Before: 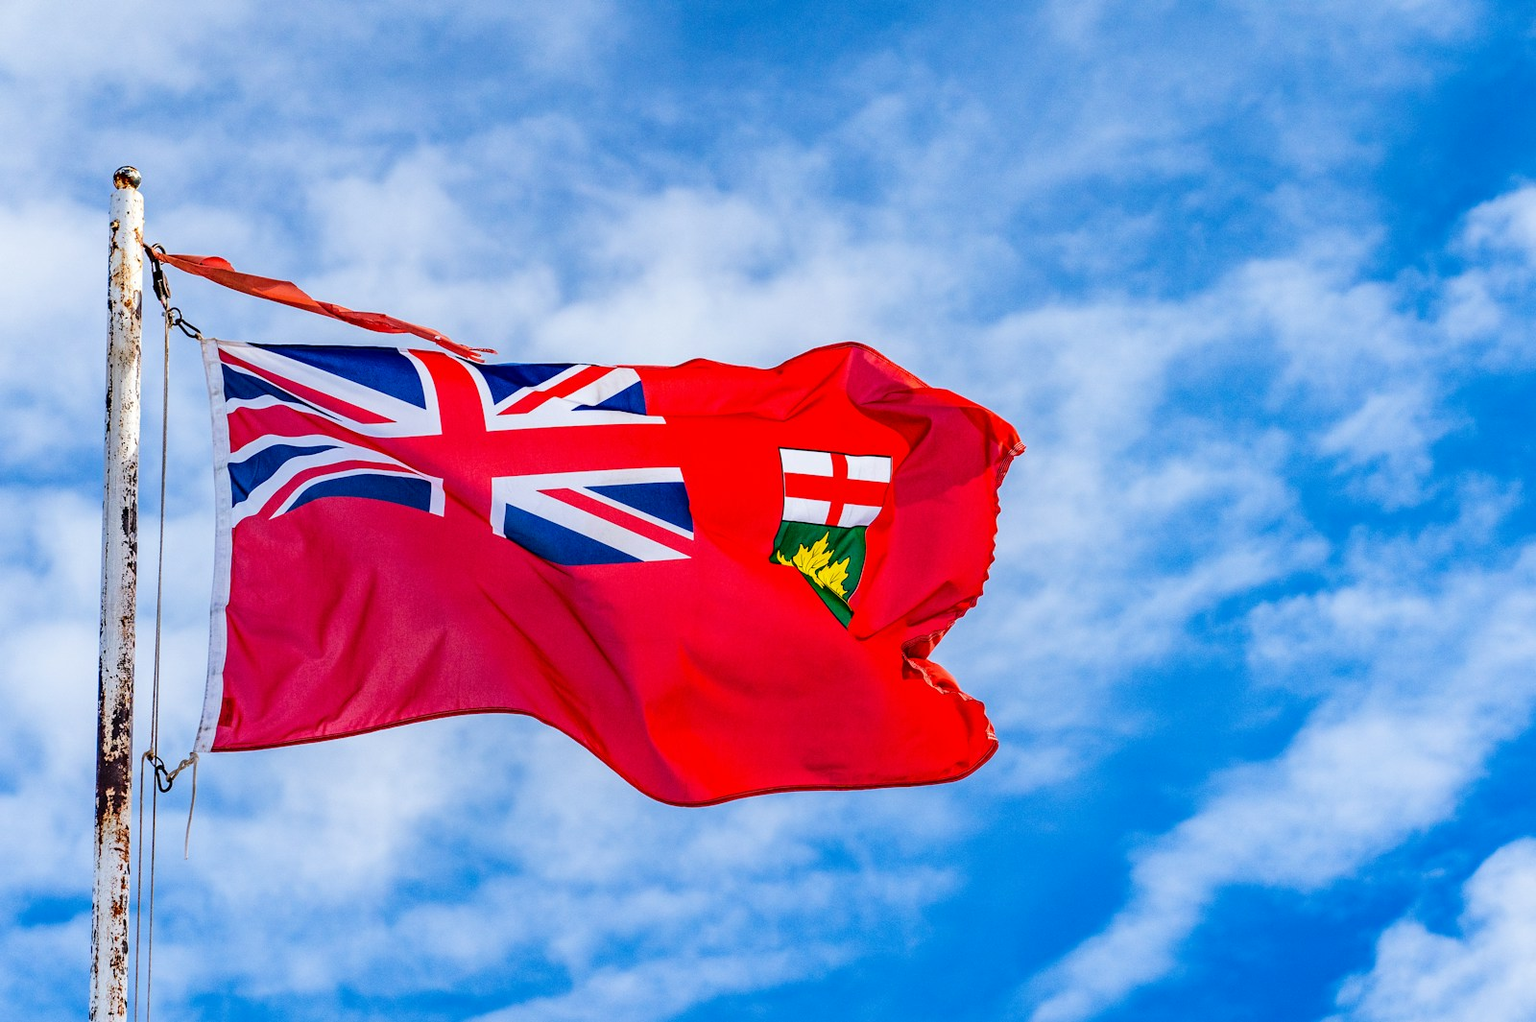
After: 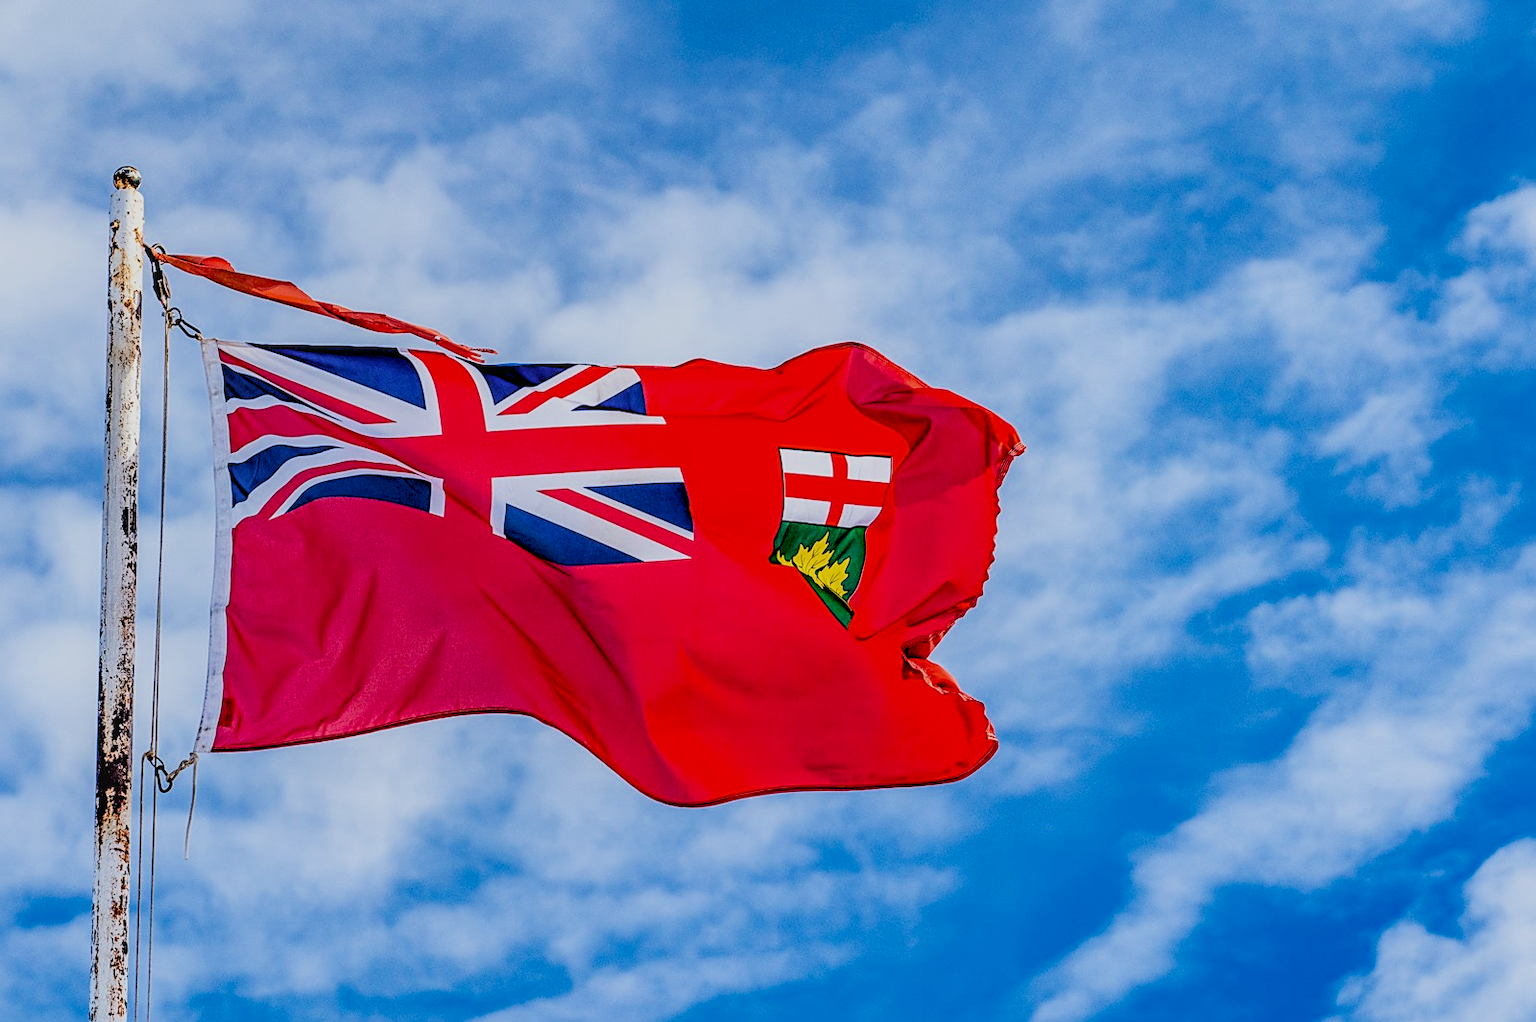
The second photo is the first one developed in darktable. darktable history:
filmic rgb: black relative exposure -7.65 EV, white relative exposure 4.56 EV, hardness 3.61, color science v6 (2022)
local contrast: on, module defaults
sharpen: on, module defaults
exposure: black level correction 0.009, exposure 0.016 EV, compensate highlight preservation false
tone equalizer: -8 EV 0.041 EV, edges refinement/feathering 500, mask exposure compensation -1.57 EV, preserve details no
